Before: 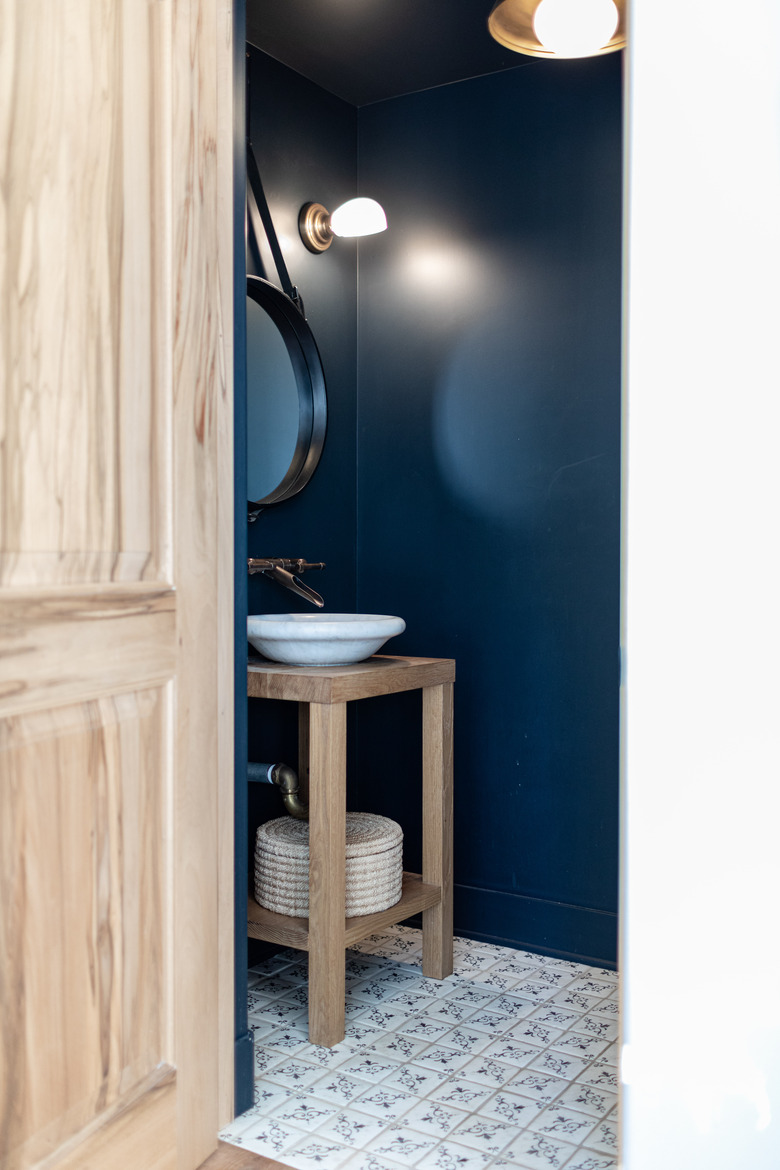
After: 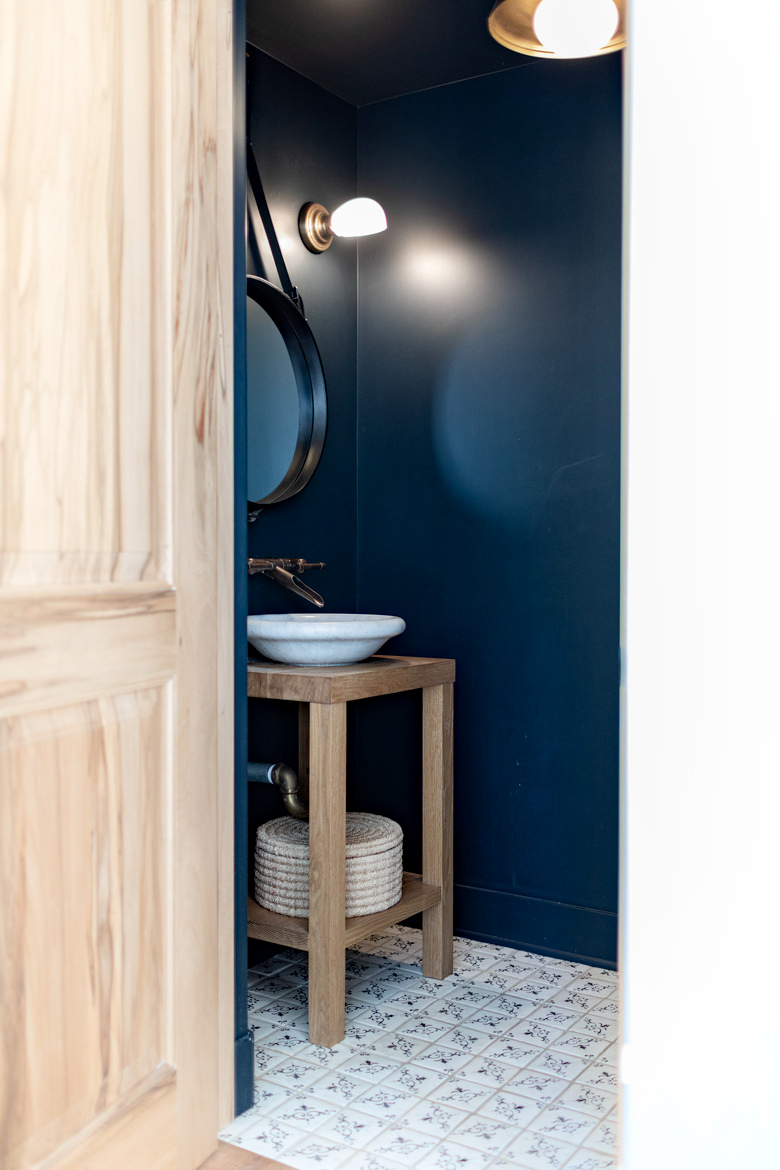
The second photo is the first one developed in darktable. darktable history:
haze removal: compatibility mode true, adaptive false
shadows and highlights: shadows -40.16, highlights 62.86, soften with gaussian
